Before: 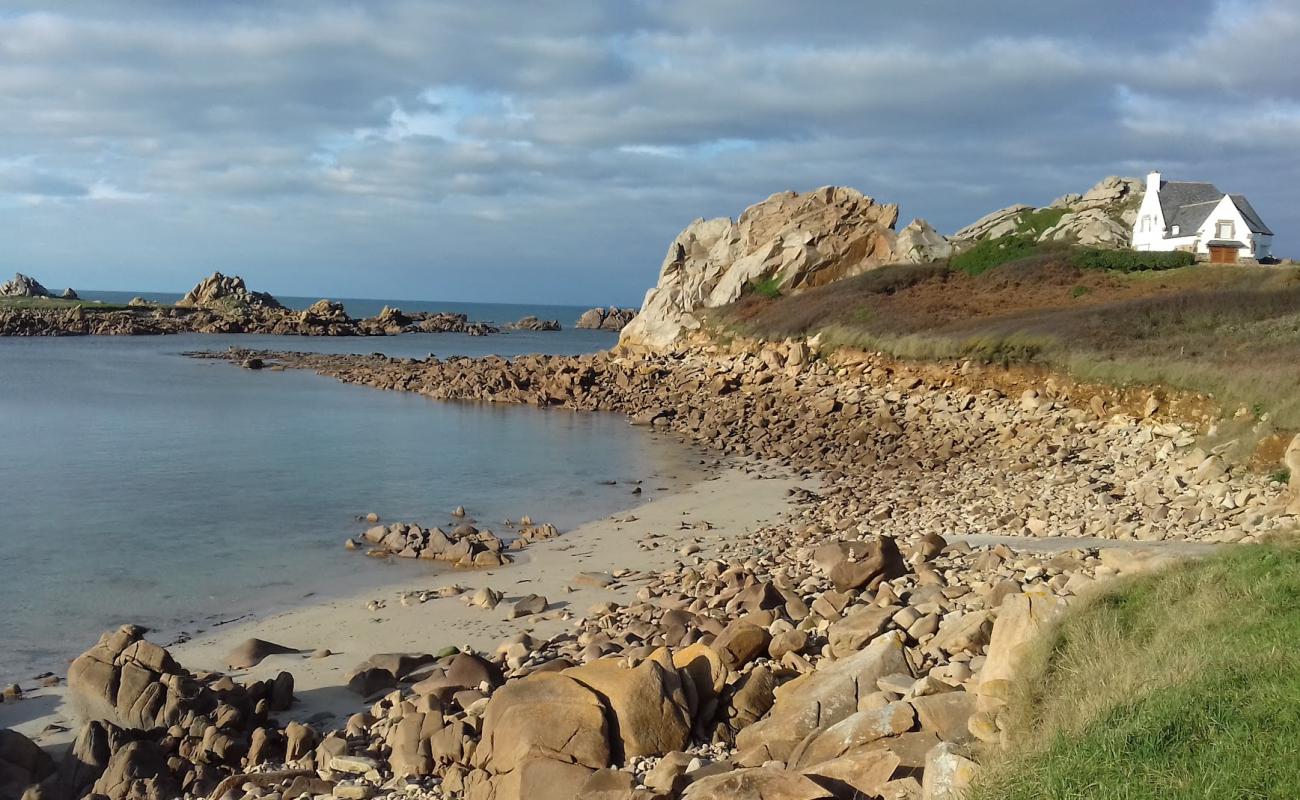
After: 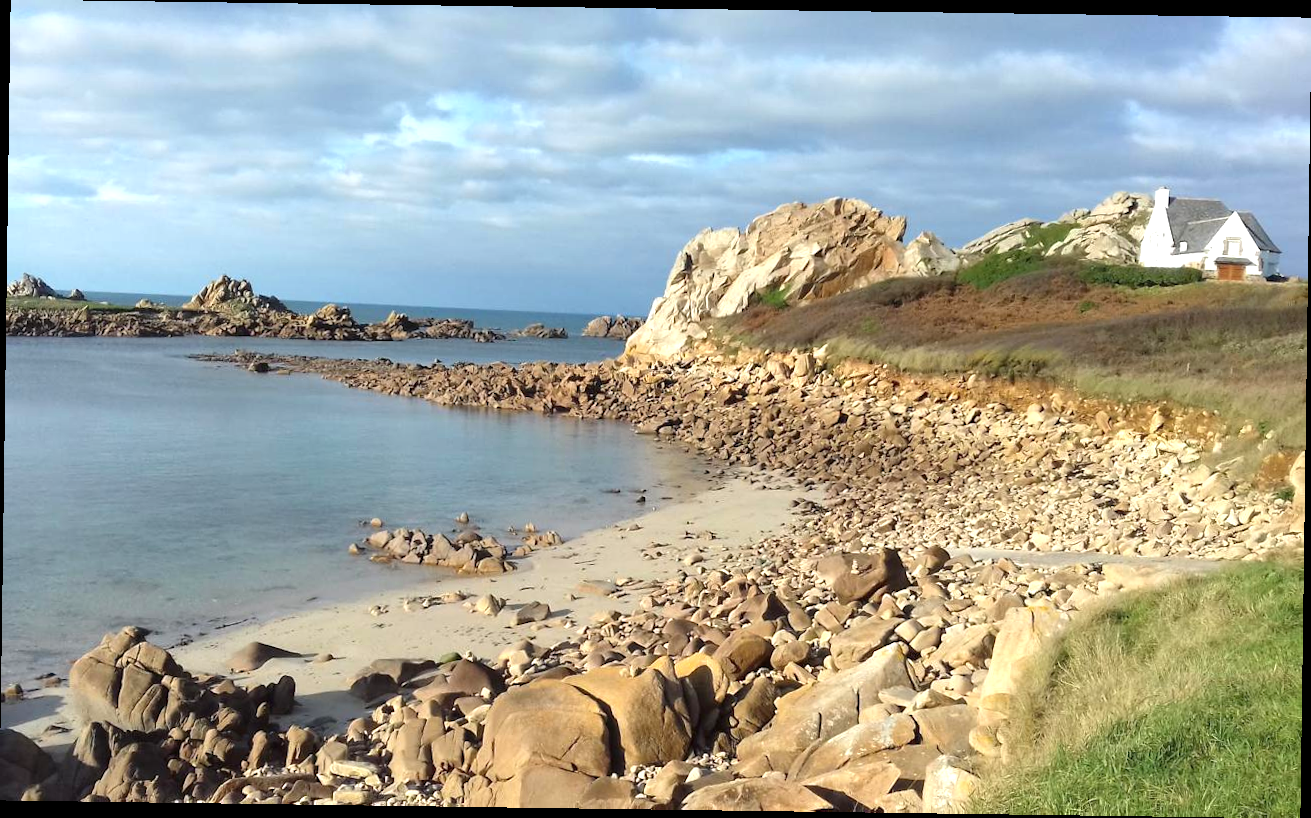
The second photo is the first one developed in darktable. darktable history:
exposure: exposure 0.74 EV, compensate highlight preservation false
rotate and perspective: rotation 0.8°, automatic cropping off
